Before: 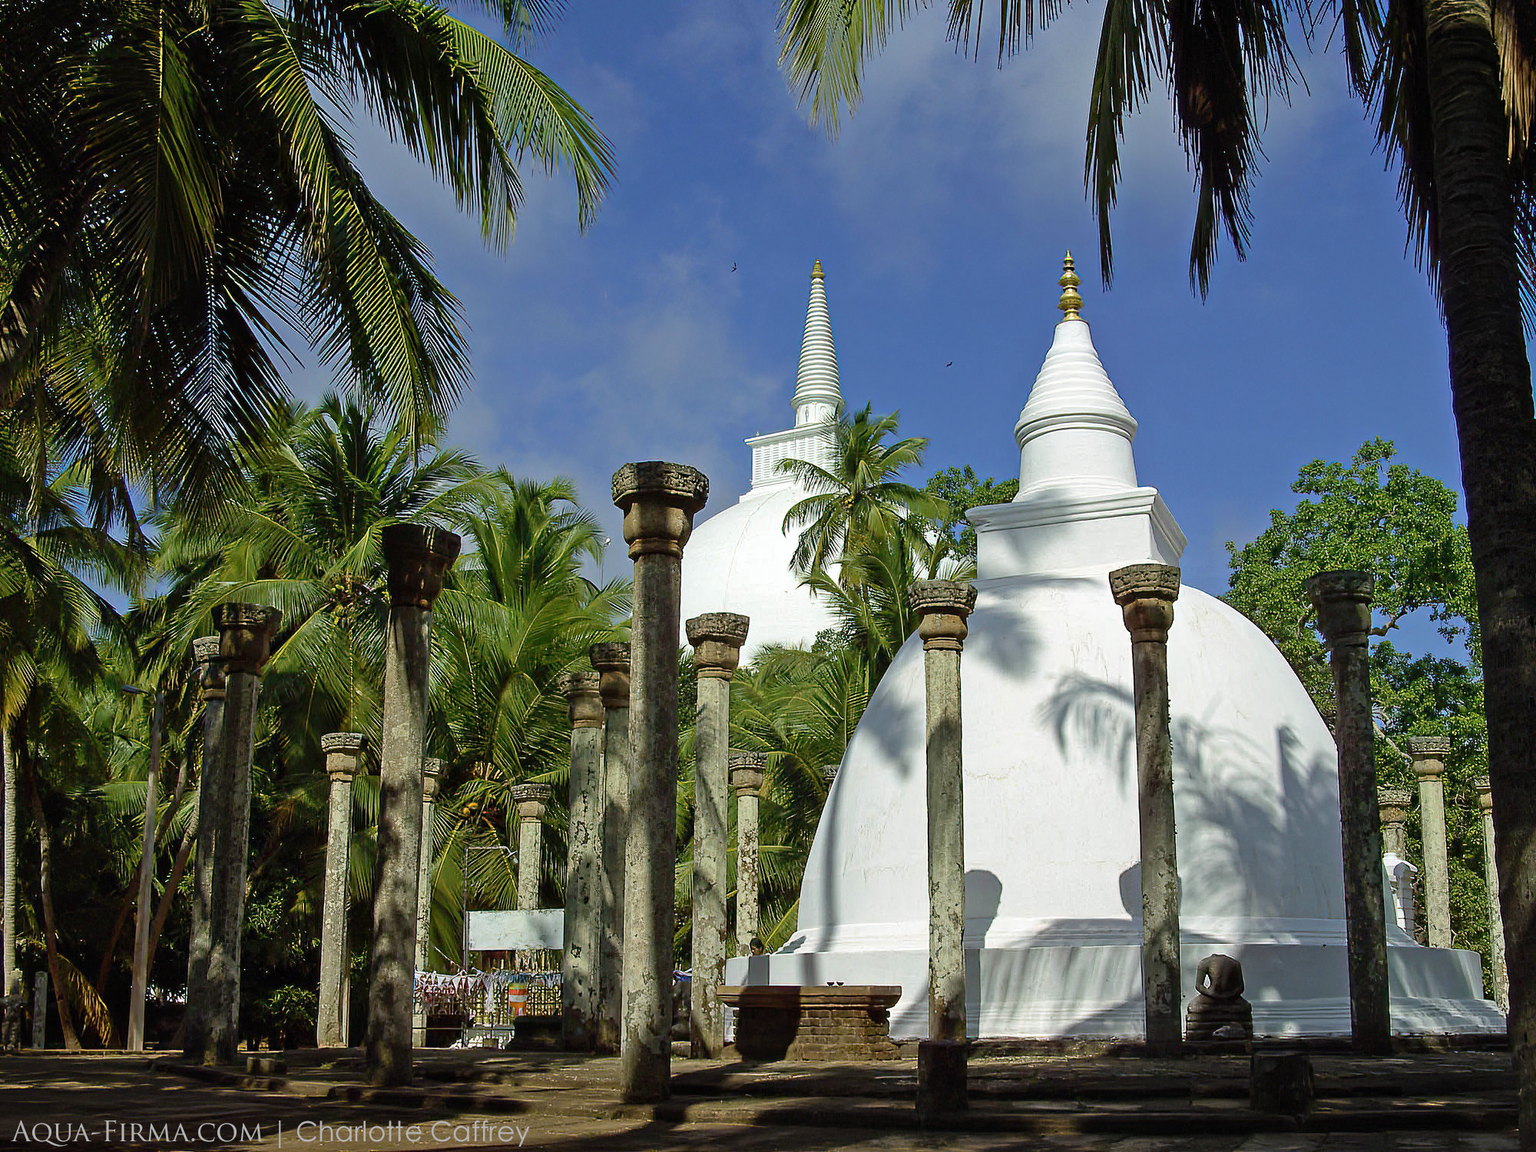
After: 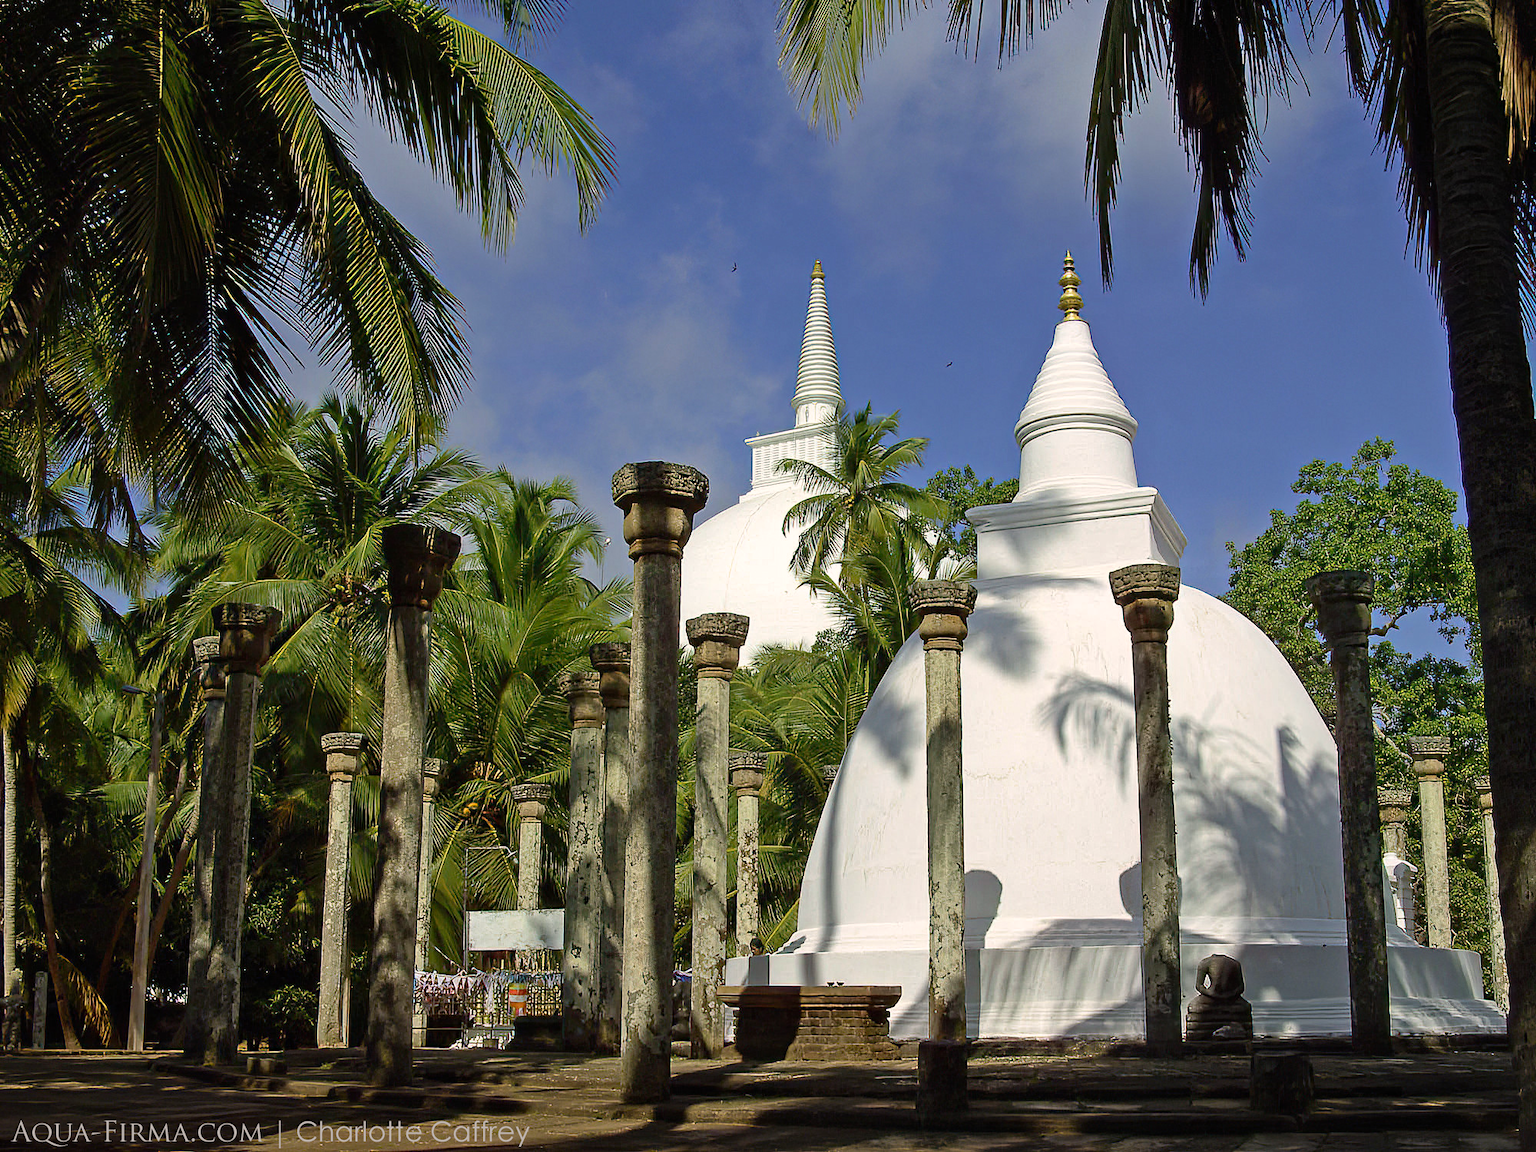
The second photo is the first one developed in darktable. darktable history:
contrast brightness saturation: contrast 0.07
color correction: highlights a* 3.84, highlights b* 5.07
